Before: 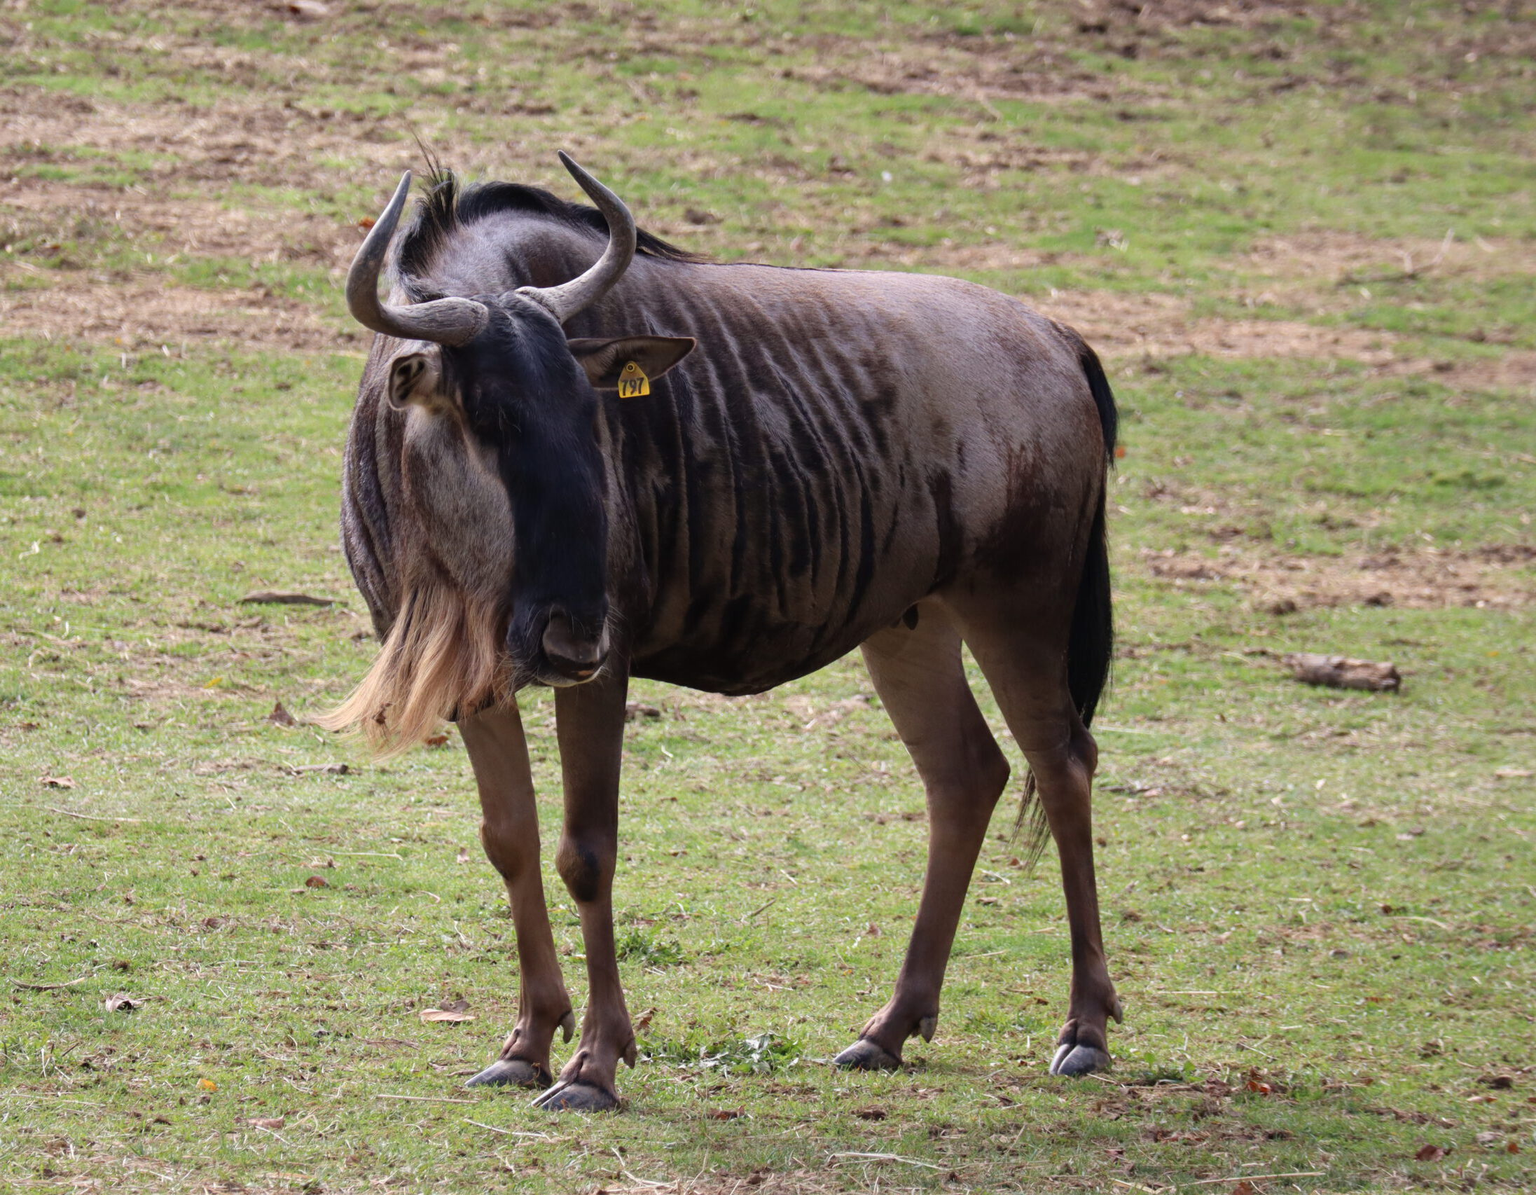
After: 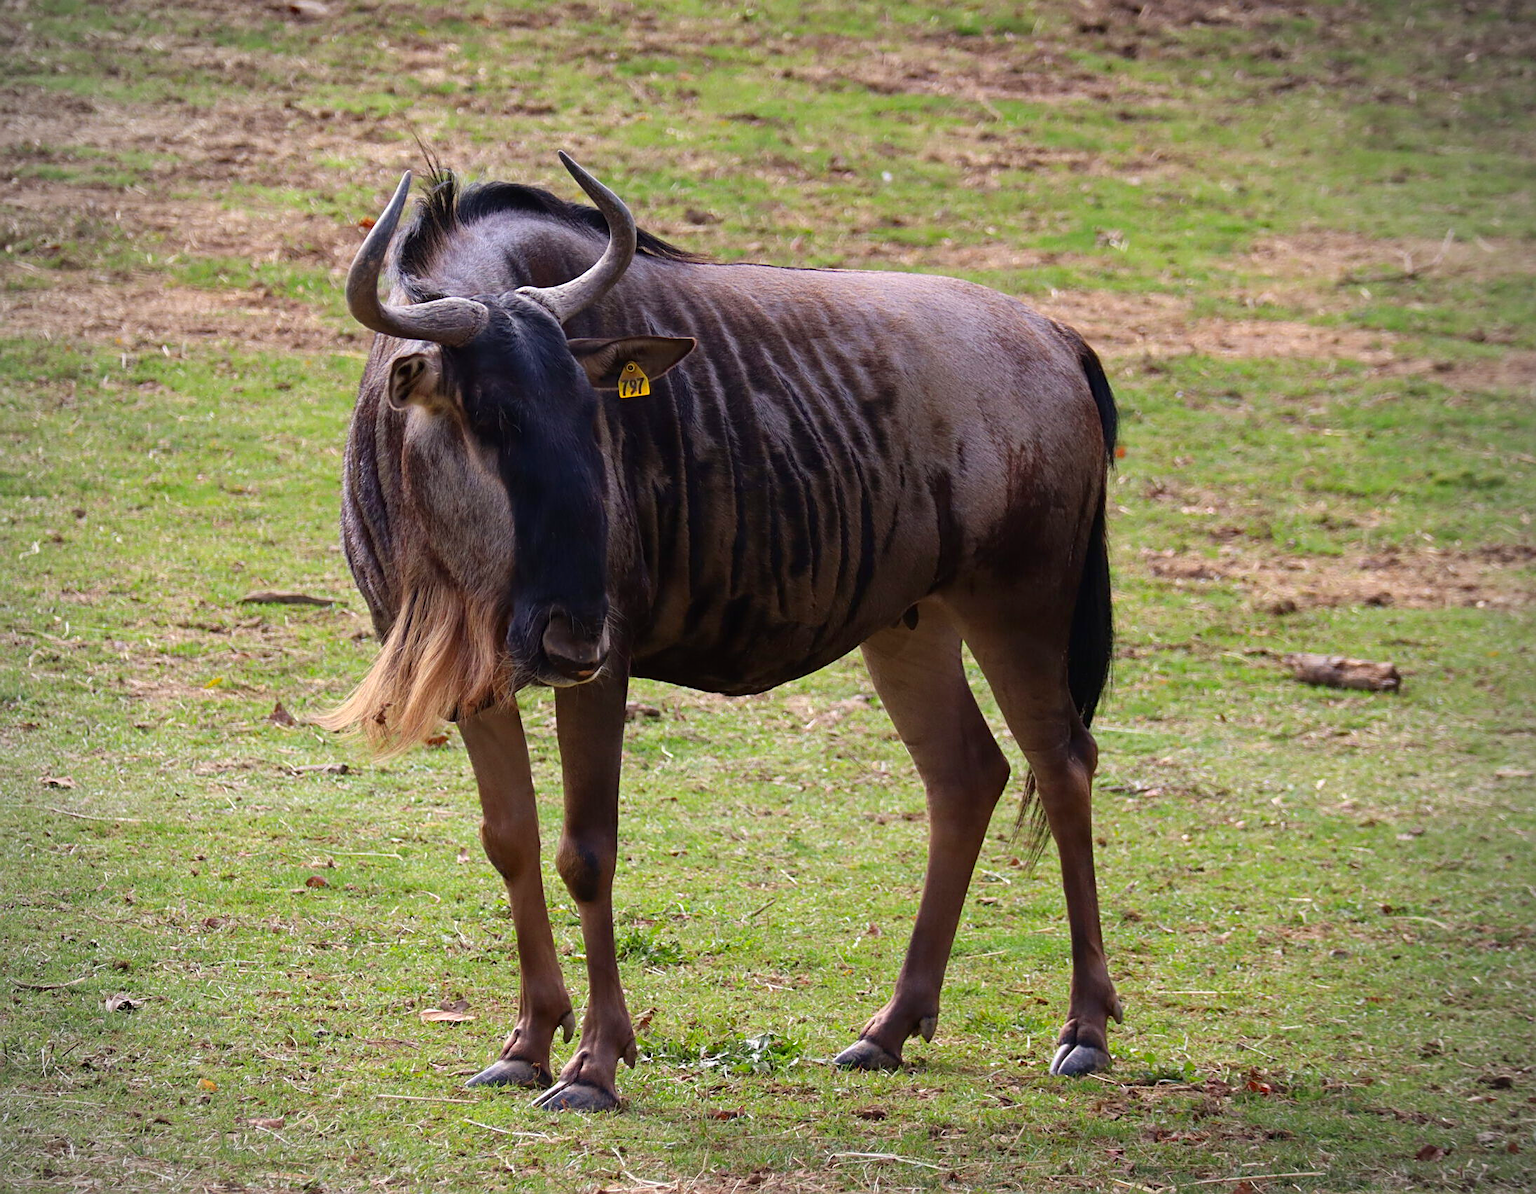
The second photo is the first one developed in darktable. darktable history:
vignetting: on, module defaults
contrast brightness saturation: brightness -0.026, saturation 0.34
sharpen: on, module defaults
